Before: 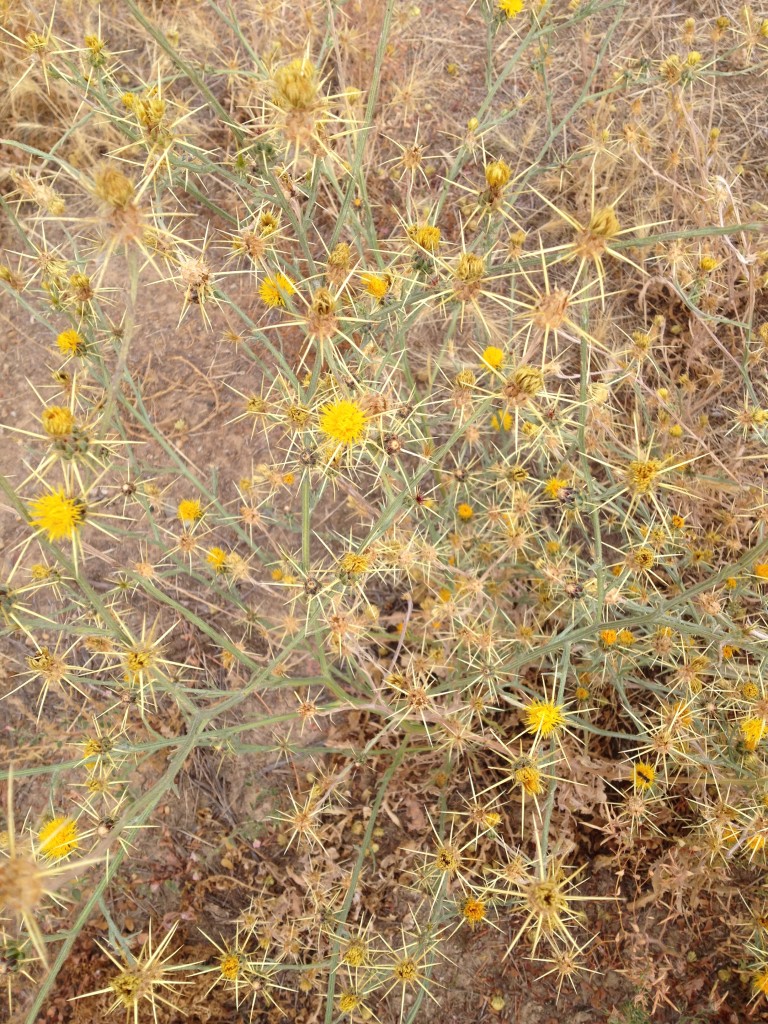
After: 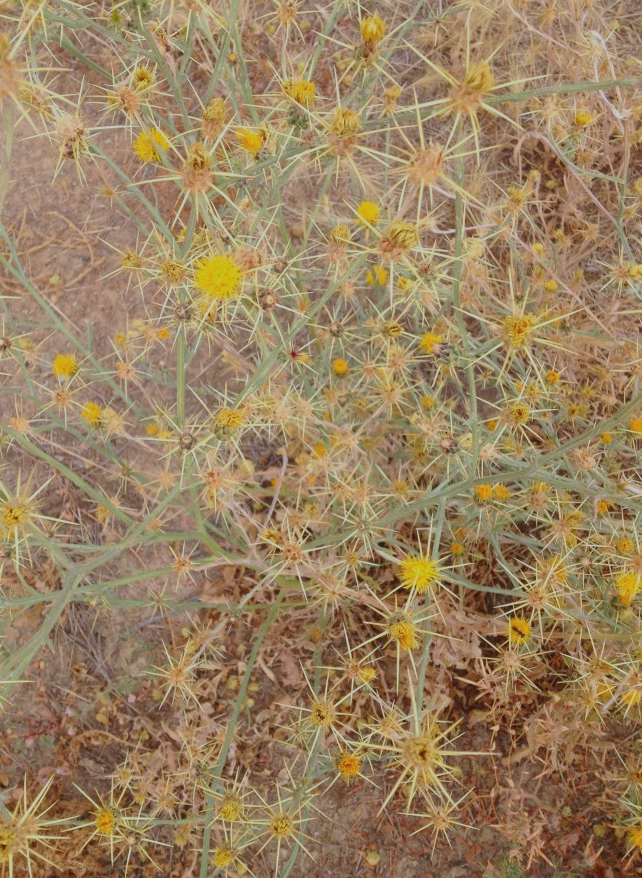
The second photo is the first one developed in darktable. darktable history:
white balance: red 0.983, blue 1.036
tone equalizer: on, module defaults
crop: left 16.315%, top 14.246%
color balance rgb: contrast -30%
